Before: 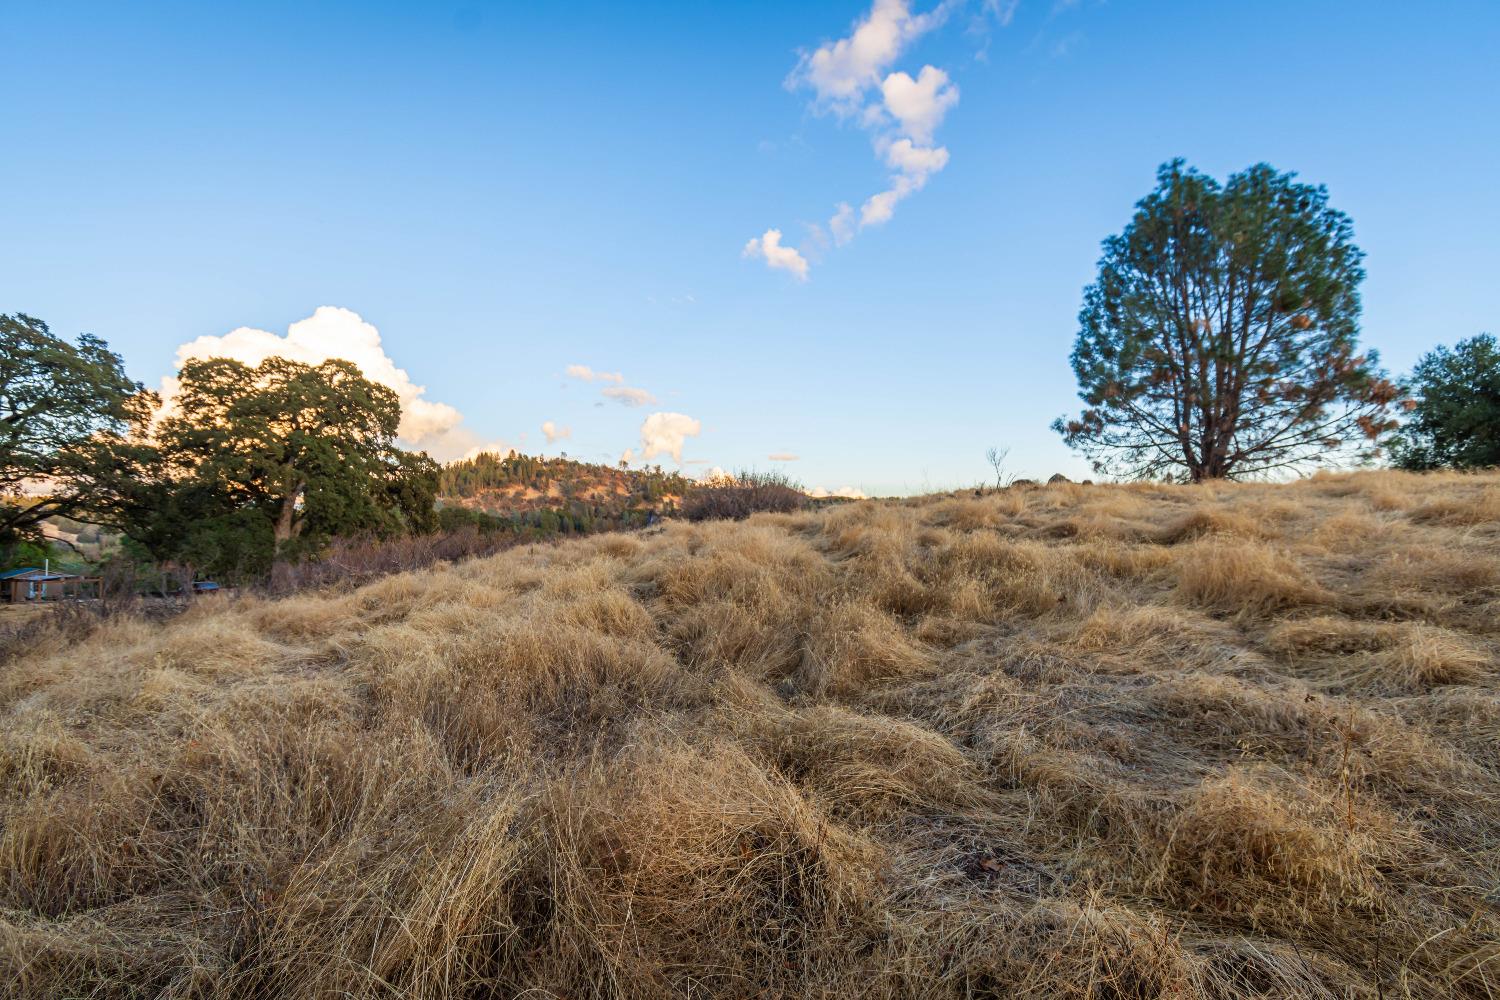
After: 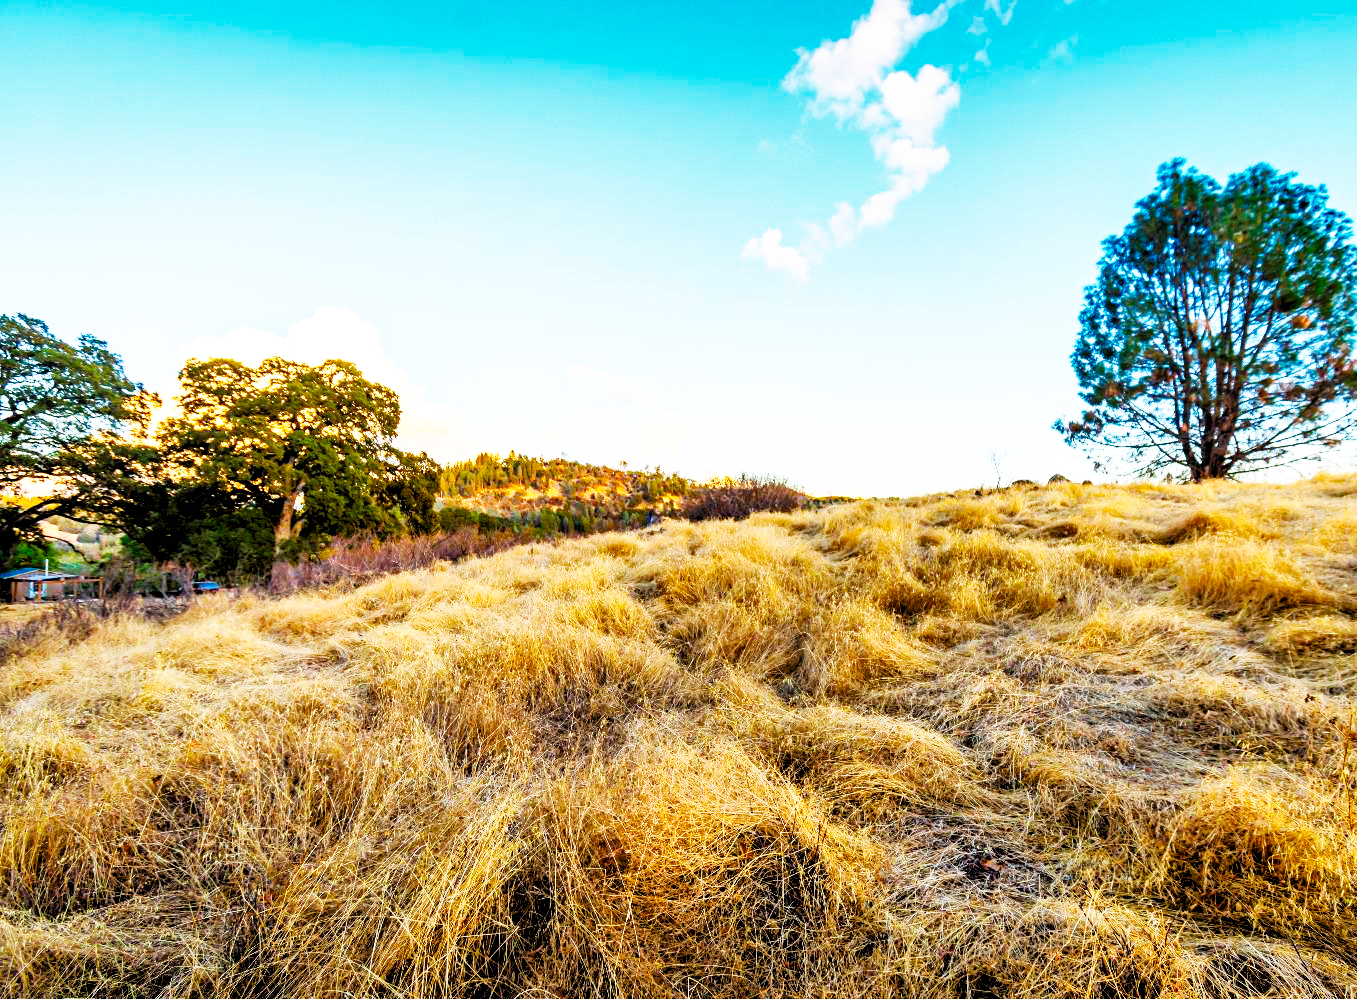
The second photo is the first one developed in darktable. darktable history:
base curve: curves: ch0 [(0, 0) (0.007, 0.004) (0.027, 0.03) (0.046, 0.07) (0.207, 0.54) (0.442, 0.872) (0.673, 0.972) (1, 1)], preserve colors none
crop: right 9.509%, bottom 0.031%
shadows and highlights: soften with gaussian
rgb levels: levels [[0.013, 0.434, 0.89], [0, 0.5, 1], [0, 0.5, 1]]
color balance rgb: linear chroma grading › global chroma 15%, perceptual saturation grading › global saturation 30%
